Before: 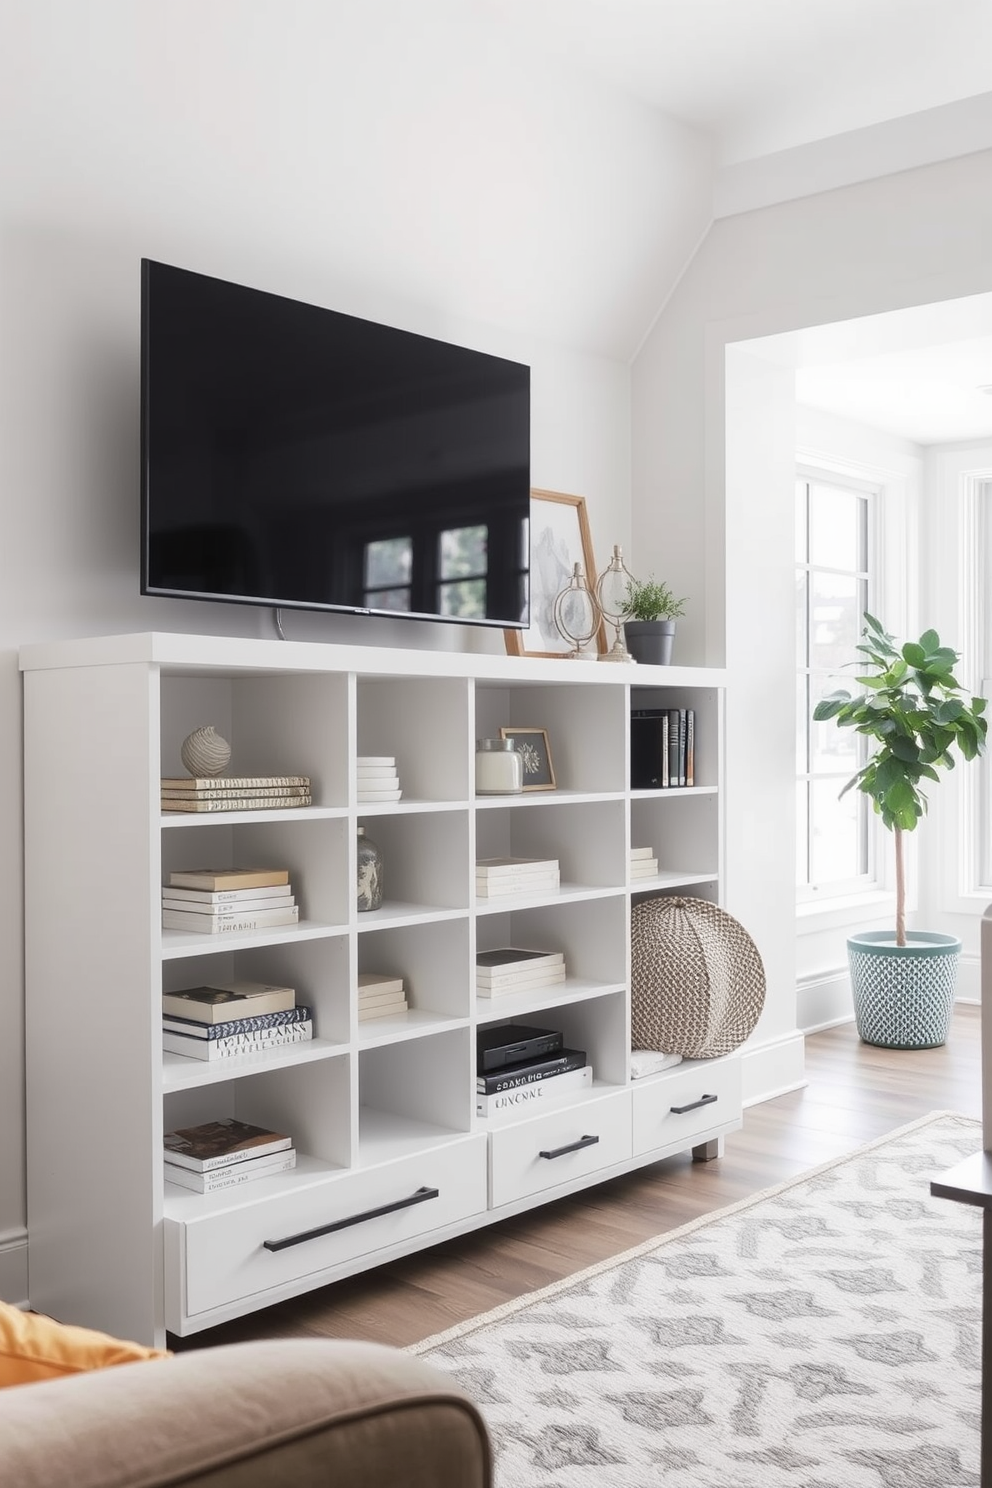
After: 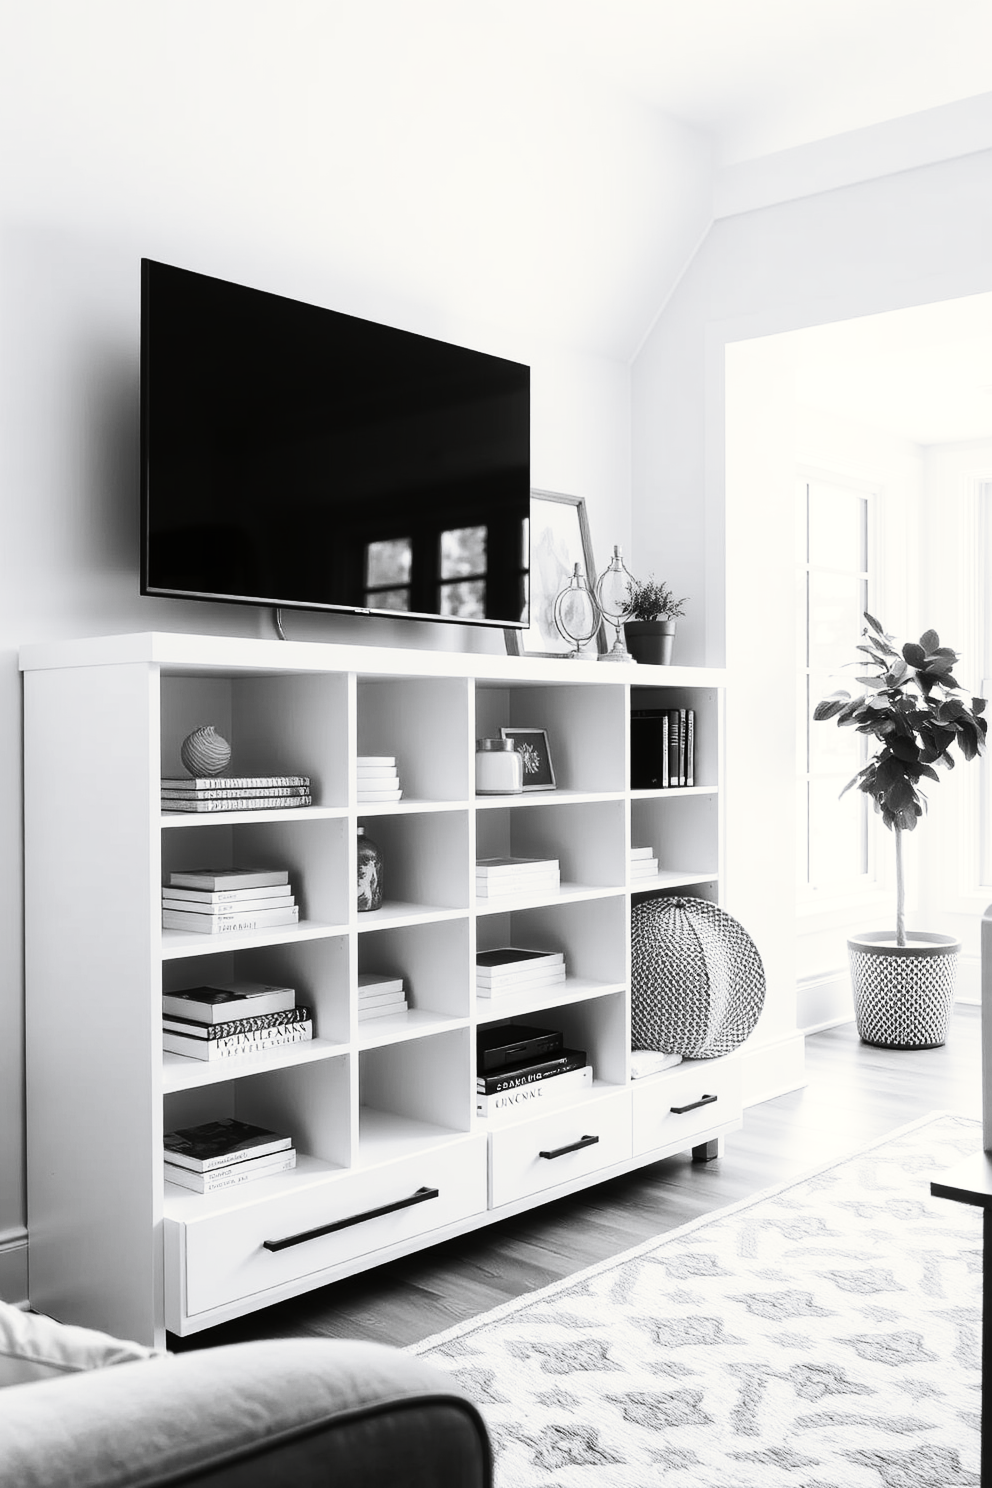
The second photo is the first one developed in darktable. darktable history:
tone curve: curves: ch0 [(0, 0) (0.003, 0.003) (0.011, 0.005) (0.025, 0.005) (0.044, 0.008) (0.069, 0.015) (0.1, 0.023) (0.136, 0.032) (0.177, 0.046) (0.224, 0.072) (0.277, 0.124) (0.335, 0.174) (0.399, 0.253) (0.468, 0.365) (0.543, 0.519) (0.623, 0.675) (0.709, 0.805) (0.801, 0.908) (0.898, 0.97) (1, 1)], preserve colors none
color look up table: target L [88.12, 88.12, 70.97, 73.44, 68.49, 68.12, 52.6, 59.92, 48.44, 45.08, 28.85, 22.62, 13.71, 200.55, 83.12, 80.97, 82.05, 82.05, 76.61, 78.79, 69.24, 73.68, 58.48, 46.43, 56.12, 21.24, 91.64, 84.56, 87.41, 80.24, 86.7, 75.88, 62.97, 67, 55.54, 56.78, 39.07, 43.59, 13.23, 6.319, 2.742, 100, 78.79, 84.2, 76.37, 62.46, 56.62, 49.83, 25.32], target a [-0.002, -0.002, 0.001 ×8, 0 ×4, -0.003, -0.003, 0, 0, 0.001, 0, 0.001 ×6, -0.1, -0.001, -0.003, -0.001, -0.003, 0, 0.001 ×6, -0.132, 0, -0.23, -1.004, 0, 0, 0.001 ×4, 0], target b [0.025, 0.025, -0.005, -0.005, -0.008, -0.008, -0.008, -0.005, -0.008, -0.007, -0.004, 0, -0.003, 0, 0.026, 0.026, 0.002, 0.002, -0.005, 0.003, -0.004, -0.005, -0.009, -0.006, -0.008, -0.004, 1.238, 0.003, 0.026, 0.003, 0.026, 0.002, -0.005, -0.005, -0.008, -0.009, -0.006, -0.008, 1.683, -0.001, 2.836, 13.22, 0.003, 0.002, -0.005, -0.005, -0.01, -0.008, -0.004], num patches 49
